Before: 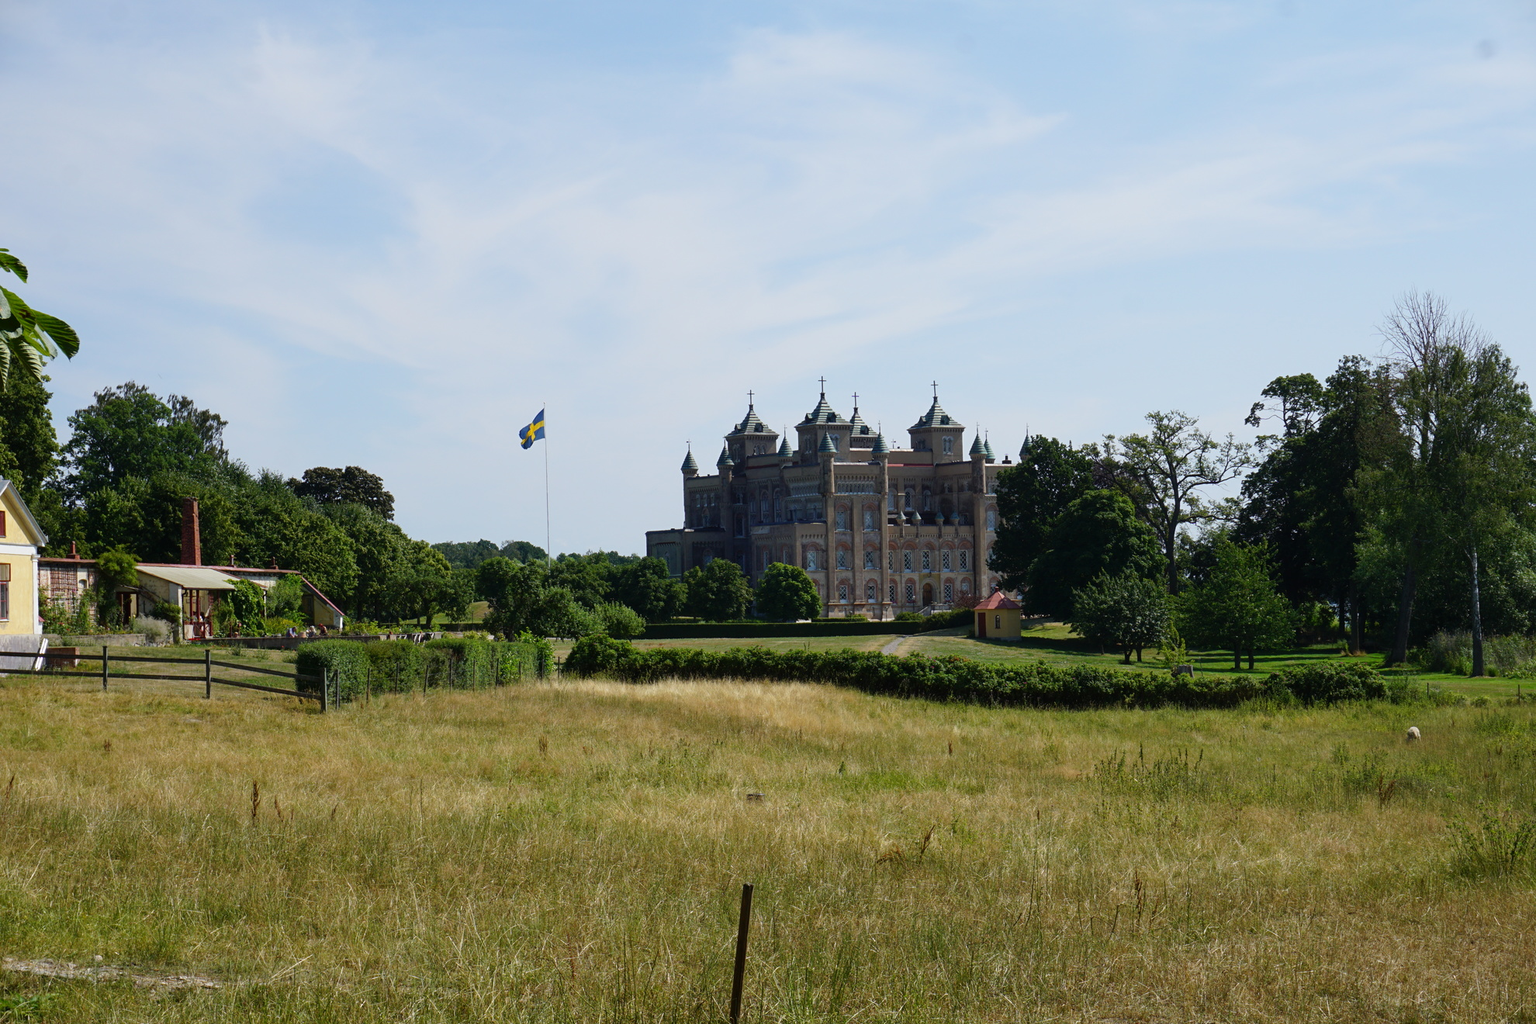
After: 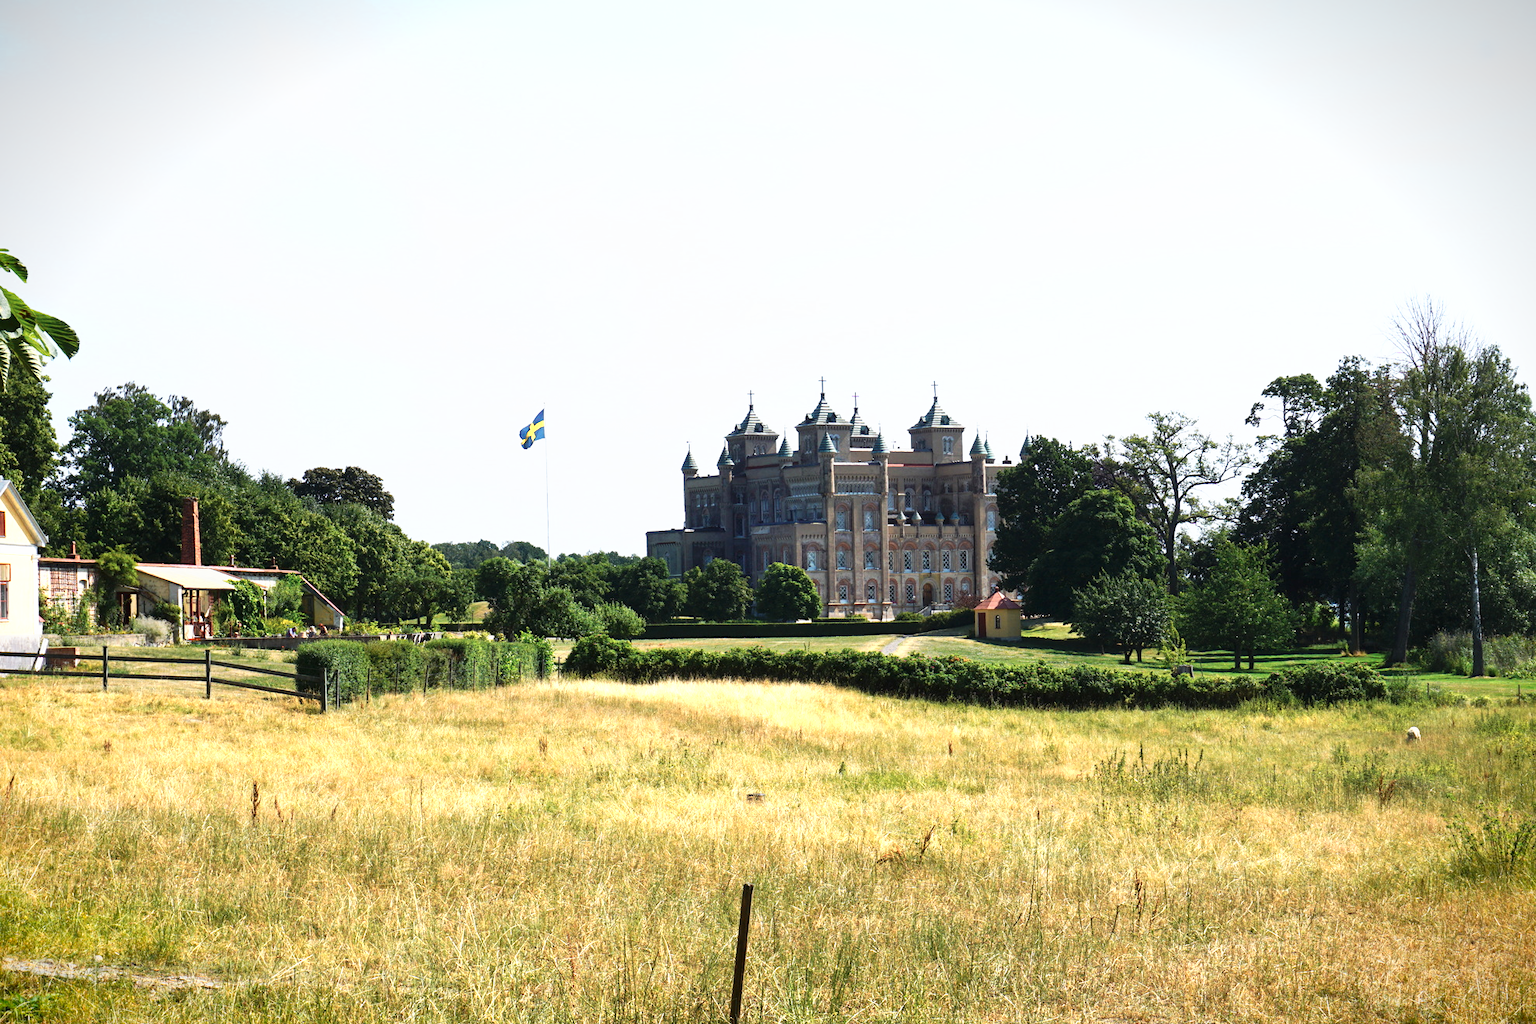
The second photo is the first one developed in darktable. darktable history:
vignetting: fall-off start 99.73%, saturation 0.372, center (0, 0.005), width/height ratio 1.302
color zones: curves: ch0 [(0.018, 0.548) (0.197, 0.654) (0.425, 0.447) (0.605, 0.658) (0.732, 0.579)]; ch1 [(0.105, 0.531) (0.224, 0.531) (0.386, 0.39) (0.618, 0.456) (0.732, 0.456) (0.956, 0.421)]; ch2 [(0.039, 0.583) (0.215, 0.465) (0.399, 0.544) (0.465, 0.548) (0.614, 0.447) (0.724, 0.43) (0.882, 0.623) (0.956, 0.632)]
base curve: curves: ch0 [(0, 0) (0.495, 0.917) (1, 1)], exposure shift 0.01, preserve colors none
